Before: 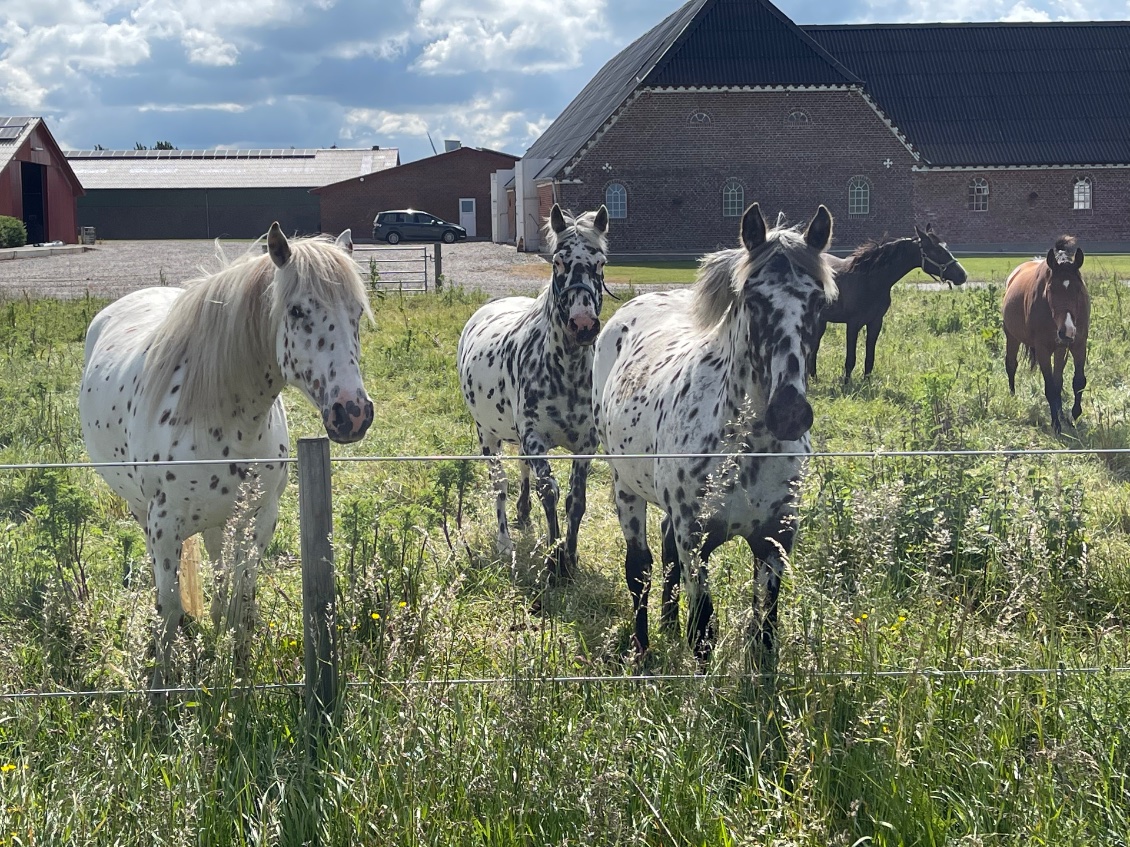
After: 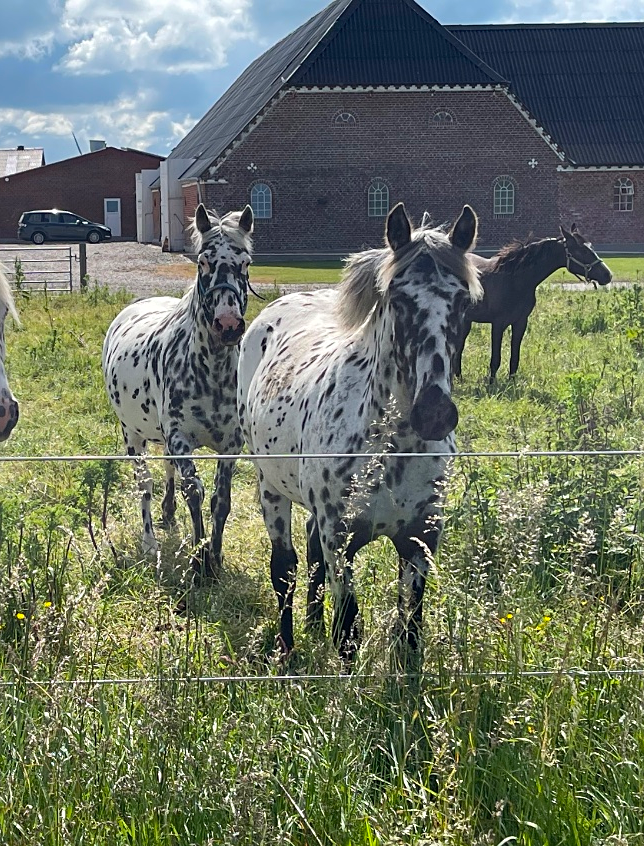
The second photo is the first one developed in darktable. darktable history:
sharpen: amount 0.215
haze removal: strength 0.088, compatibility mode true, adaptive false
crop: left 31.461%, top 0.016%, right 11.547%
